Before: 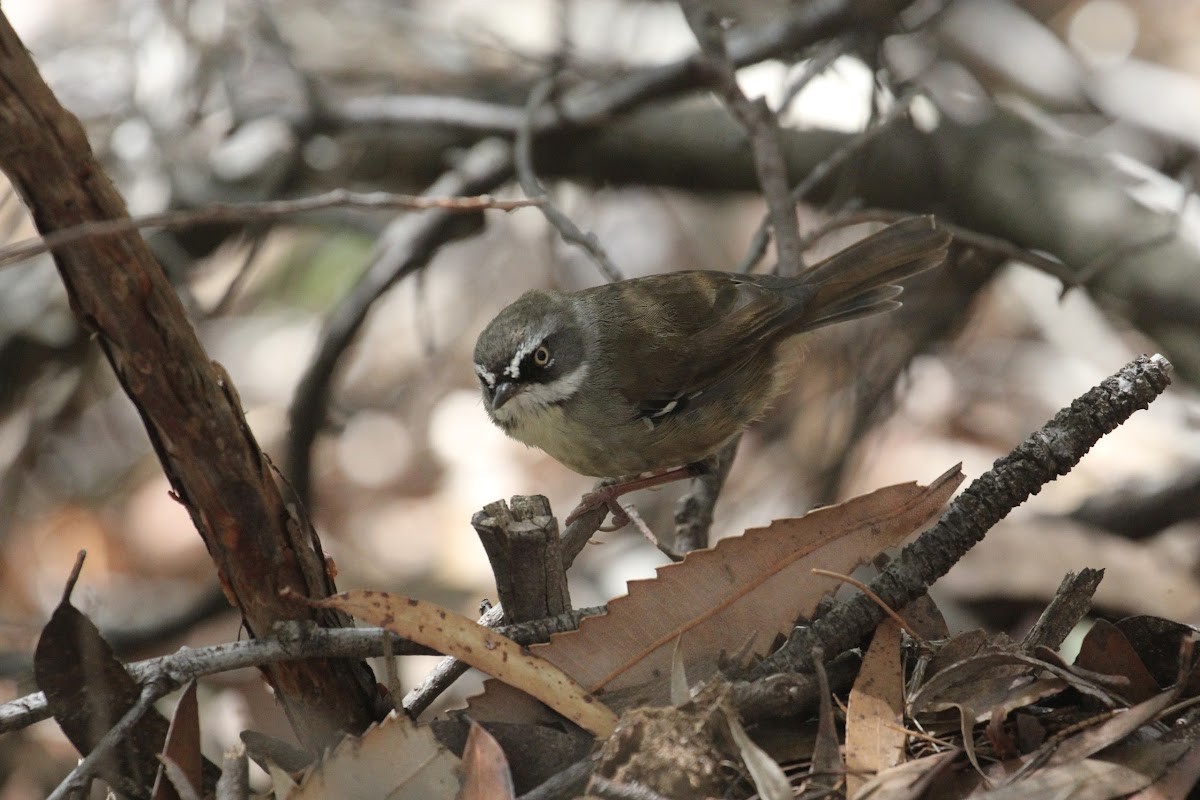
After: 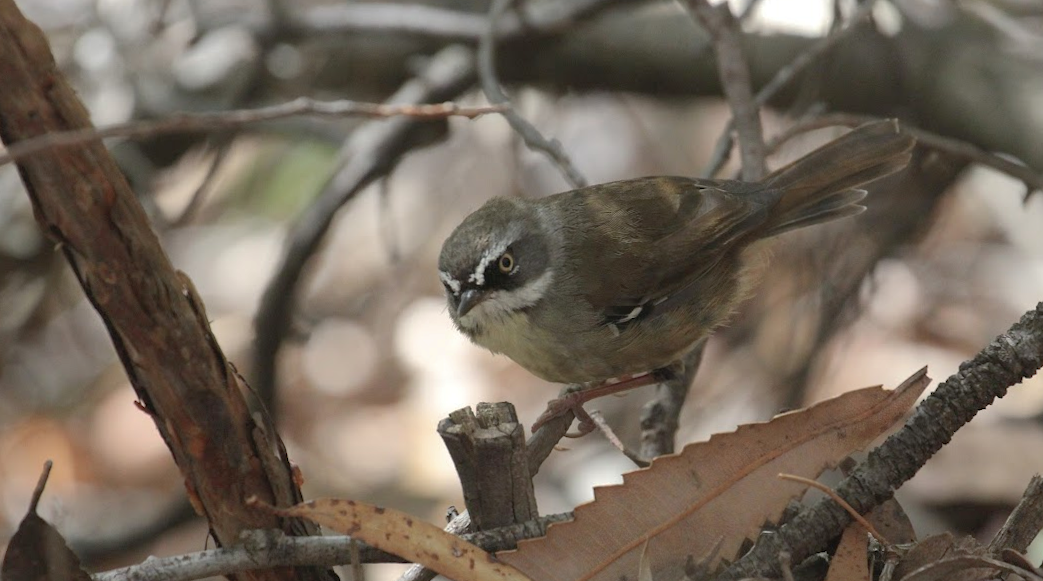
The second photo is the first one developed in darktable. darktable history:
exposure: compensate highlight preservation false
base curve: curves: ch0 [(0, 0) (0.472, 0.455) (1, 1)], preserve colors none
shadows and highlights: on, module defaults
crop and rotate: left 2.425%, top 11.305%, right 9.6%, bottom 15.08%
rotate and perspective: rotation -0.45°, automatic cropping original format, crop left 0.008, crop right 0.992, crop top 0.012, crop bottom 0.988
